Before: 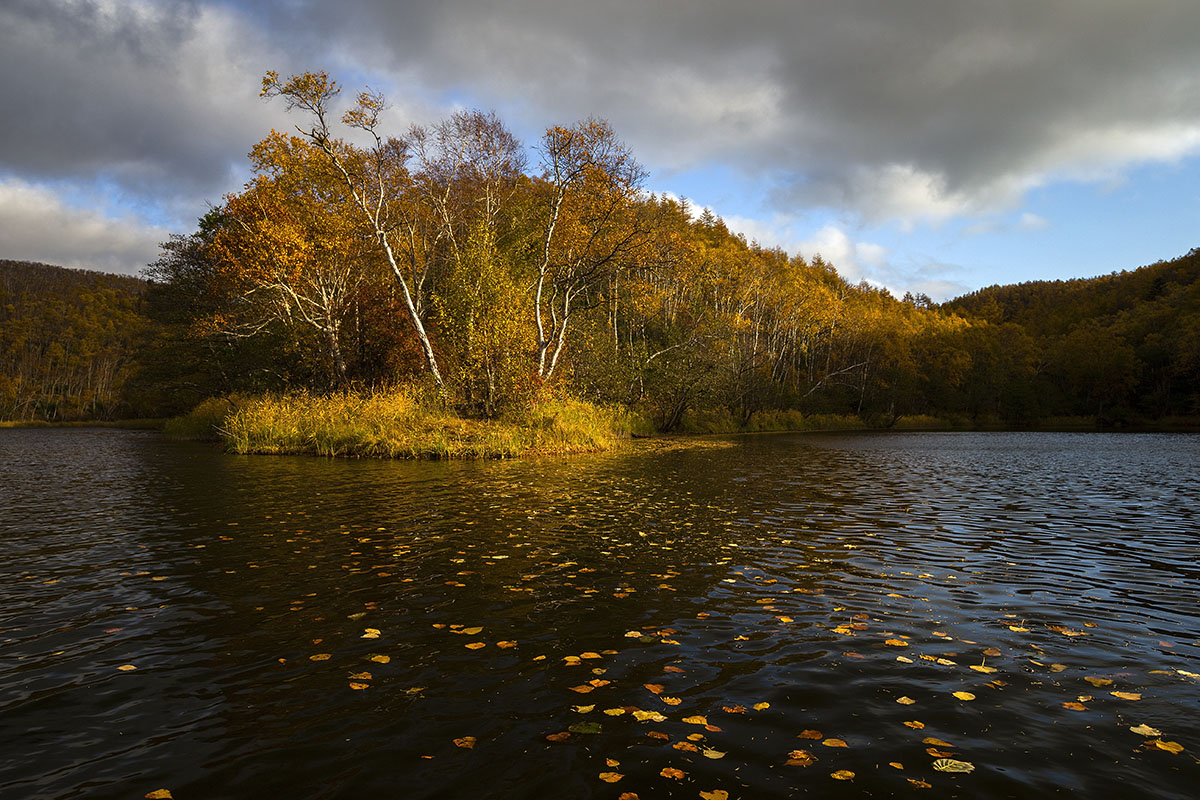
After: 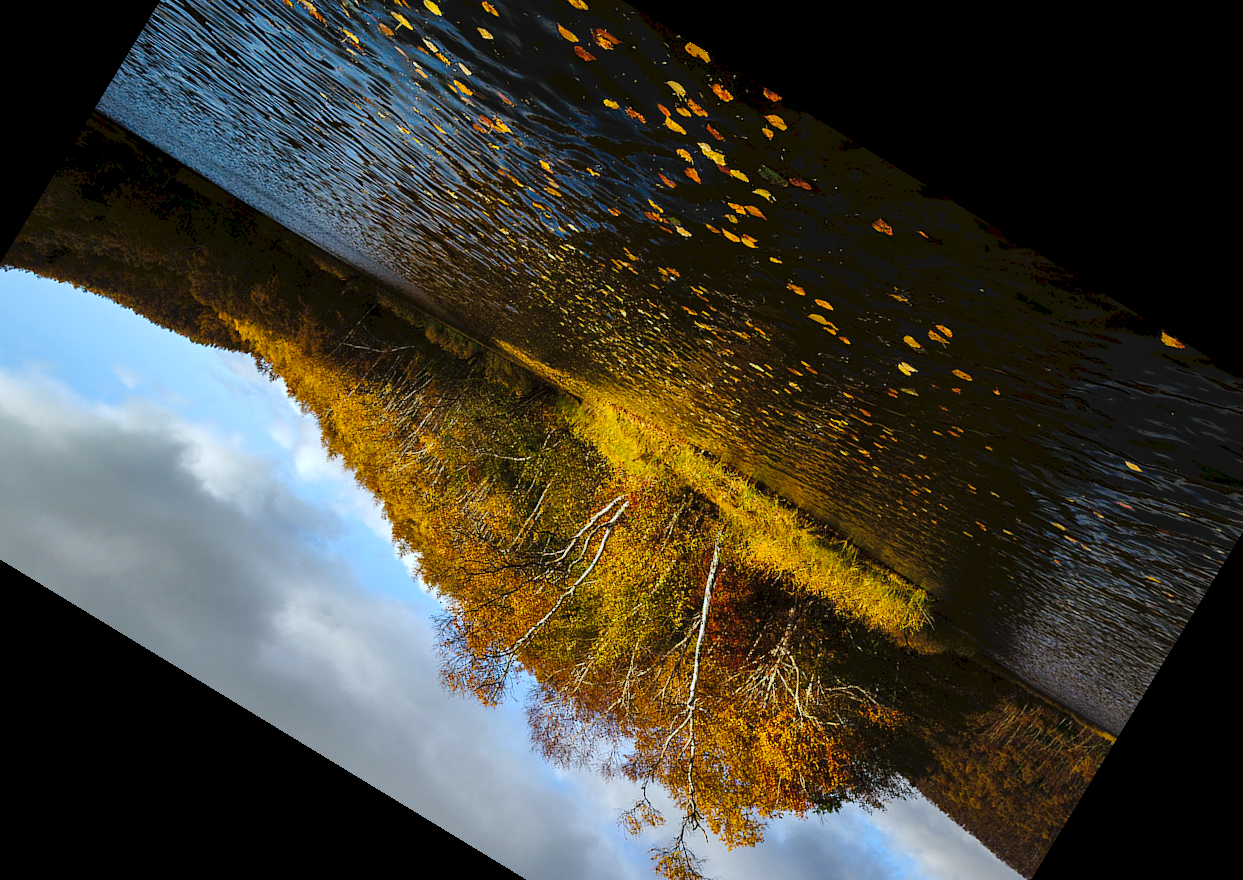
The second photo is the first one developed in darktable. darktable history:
exposure: black level correction 0.002, compensate highlight preservation false
tone curve: curves: ch0 [(0, 0) (0.003, 0.047) (0.011, 0.05) (0.025, 0.053) (0.044, 0.057) (0.069, 0.062) (0.1, 0.084) (0.136, 0.115) (0.177, 0.159) (0.224, 0.216) (0.277, 0.289) (0.335, 0.382) (0.399, 0.474) (0.468, 0.561) (0.543, 0.636) (0.623, 0.705) (0.709, 0.778) (0.801, 0.847) (0.898, 0.916) (1, 1)], preserve colors none
crop and rotate: angle 148.68°, left 9.111%, top 15.603%, right 4.588%, bottom 17.041%
local contrast: mode bilateral grid, contrast 20, coarseness 50, detail 120%, midtone range 0.2
shadows and highlights: shadows 25, highlights -25
white balance: red 0.924, blue 1.095
